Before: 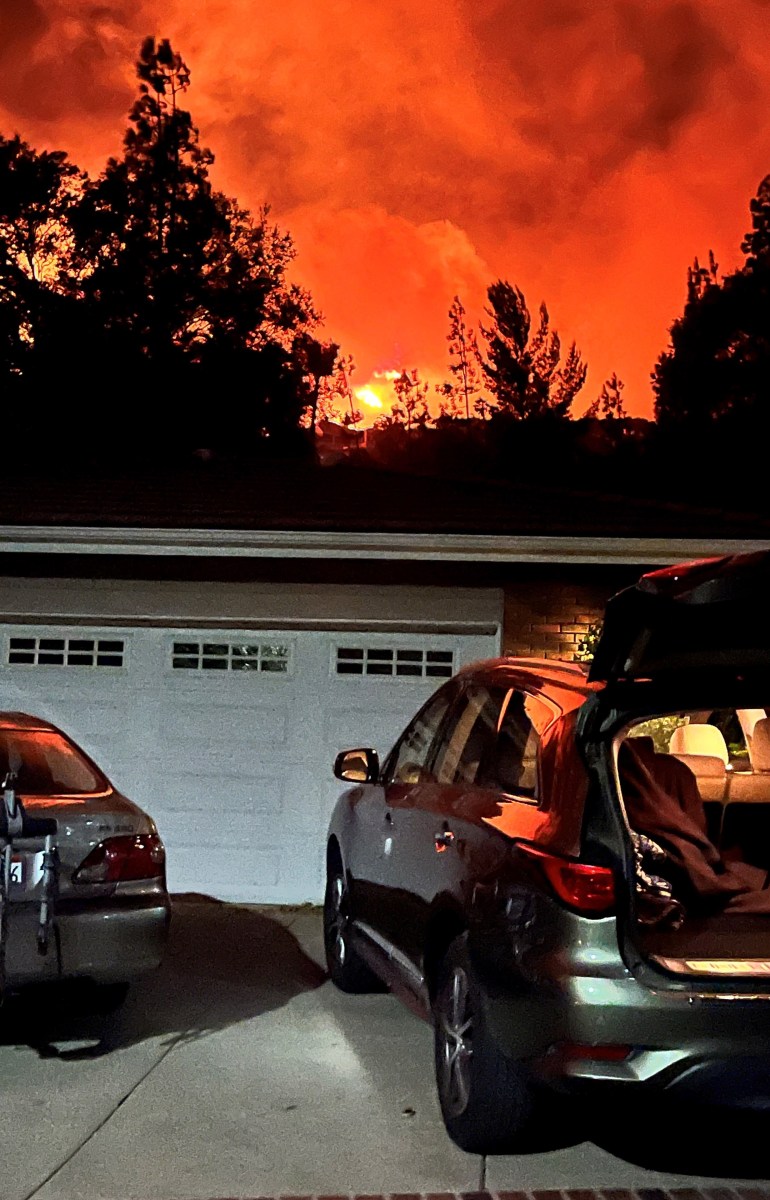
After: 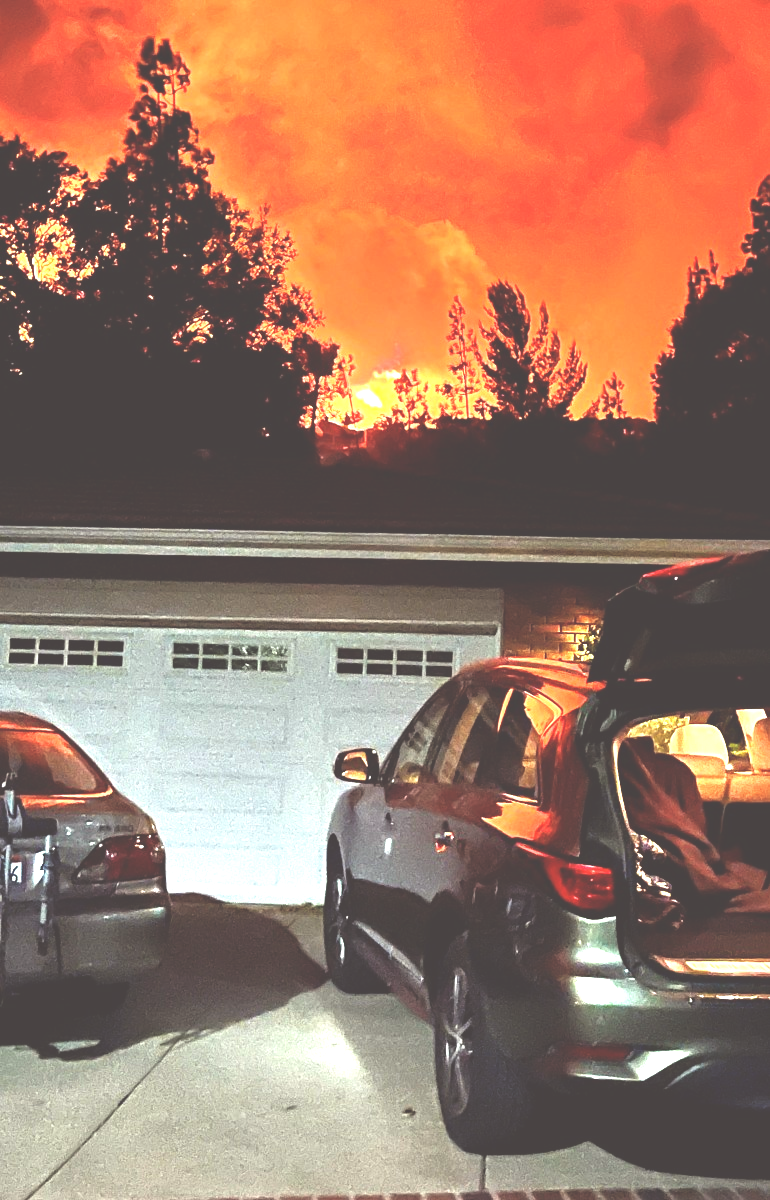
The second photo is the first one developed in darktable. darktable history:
exposure: black level correction -0.024, exposure 1.397 EV, compensate highlight preservation false
color correction: highlights a* -0.975, highlights b* 4.55, shadows a* 3.51
